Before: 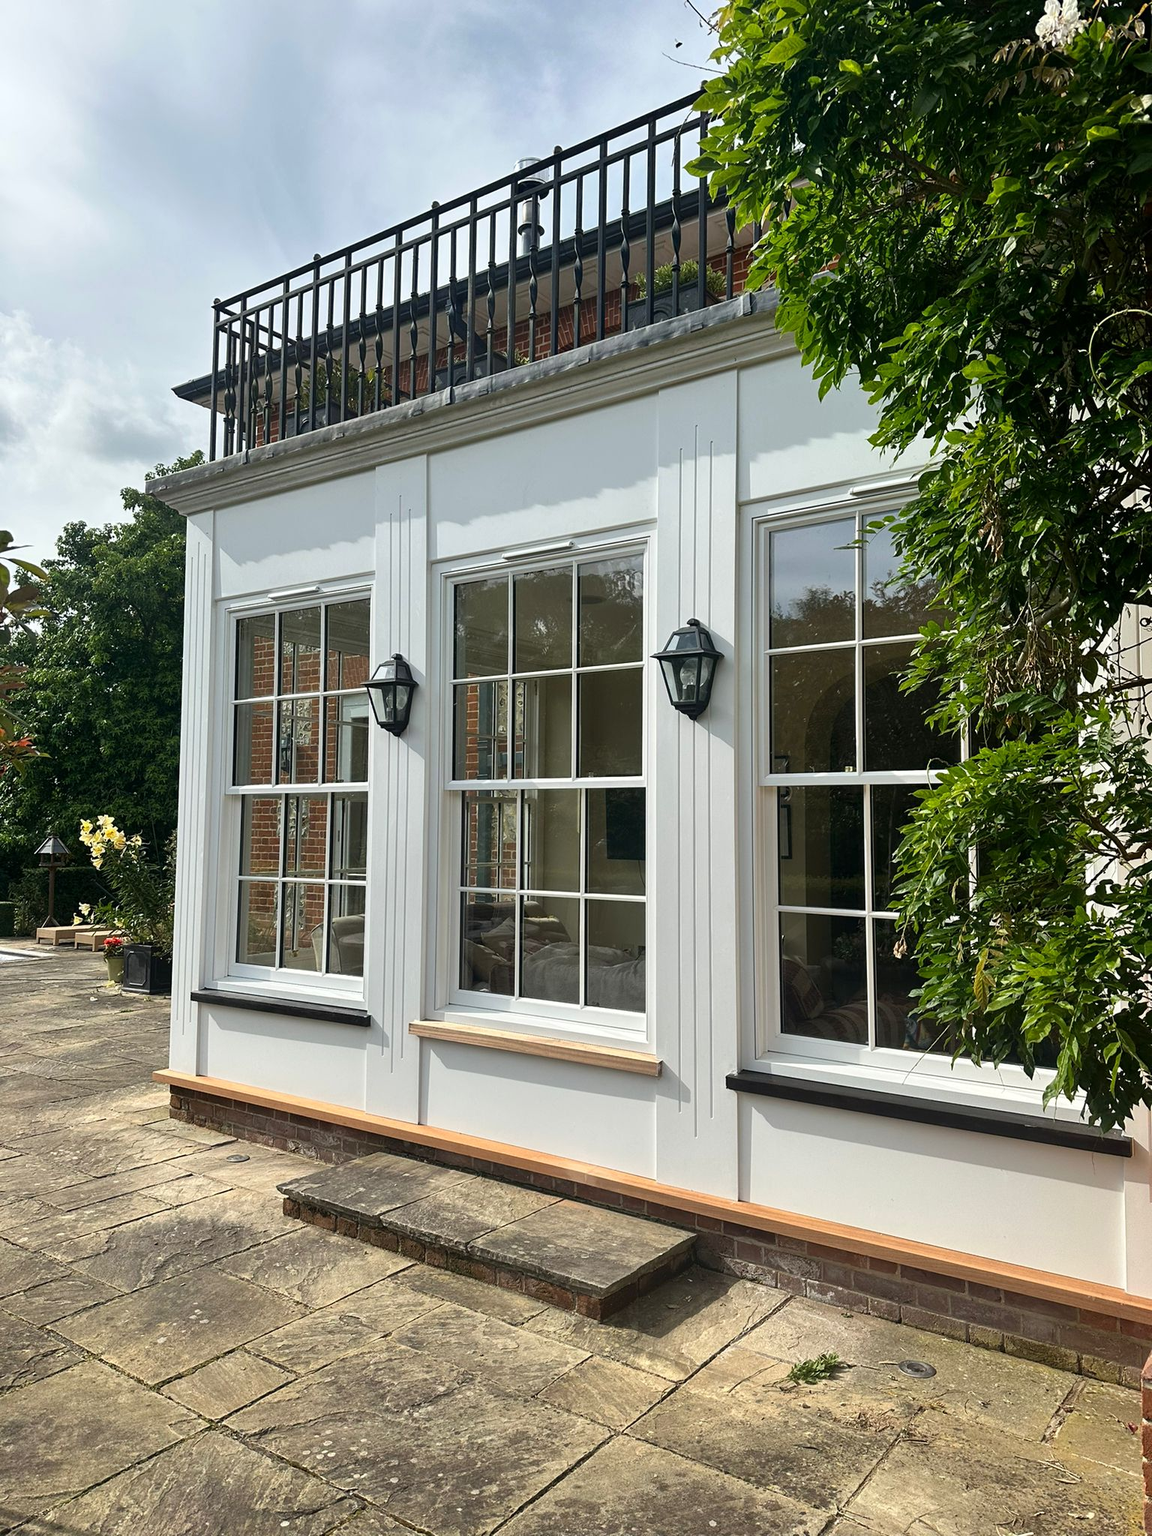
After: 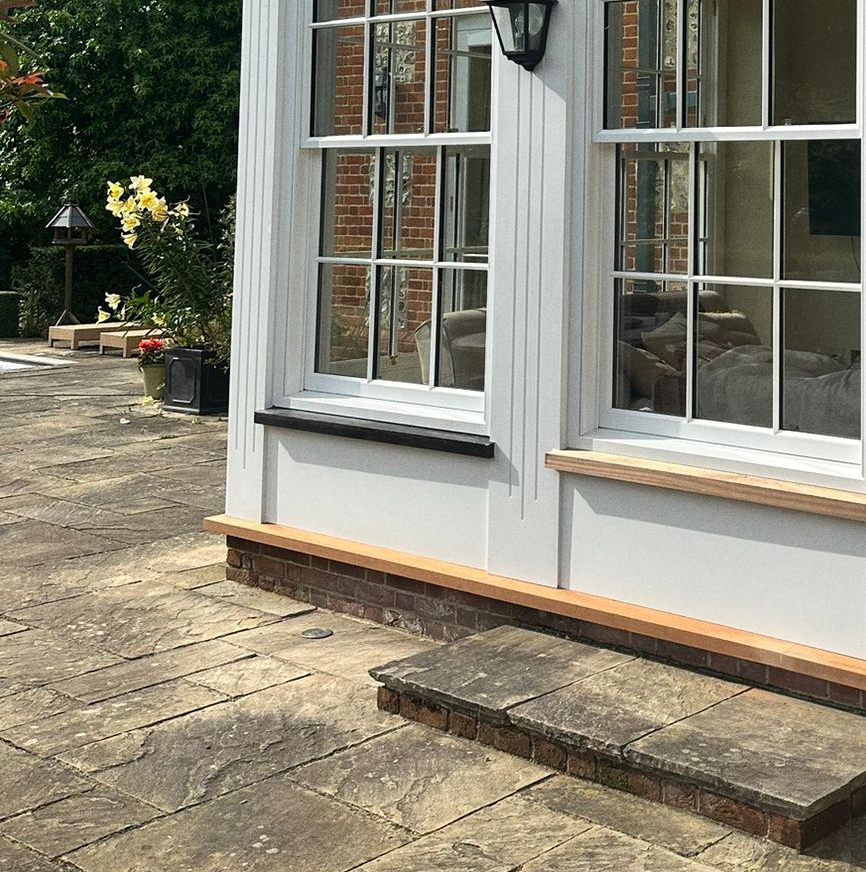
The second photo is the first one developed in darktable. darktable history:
grain: coarseness 0.09 ISO
crop: top 44.483%, right 43.593%, bottom 12.892%
